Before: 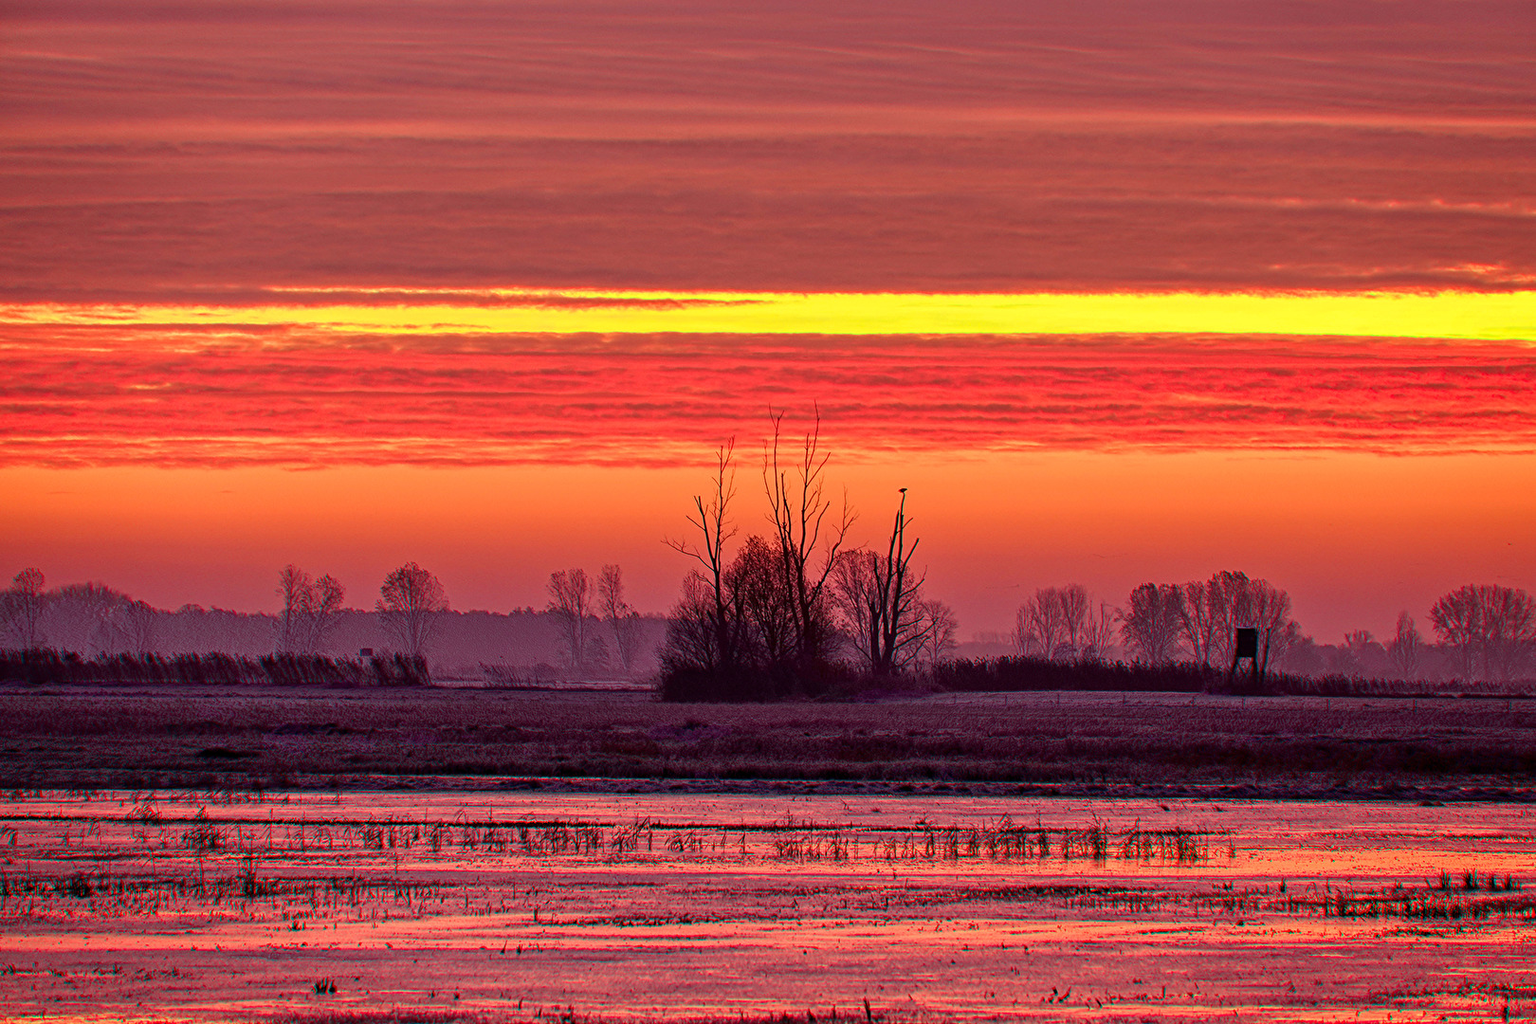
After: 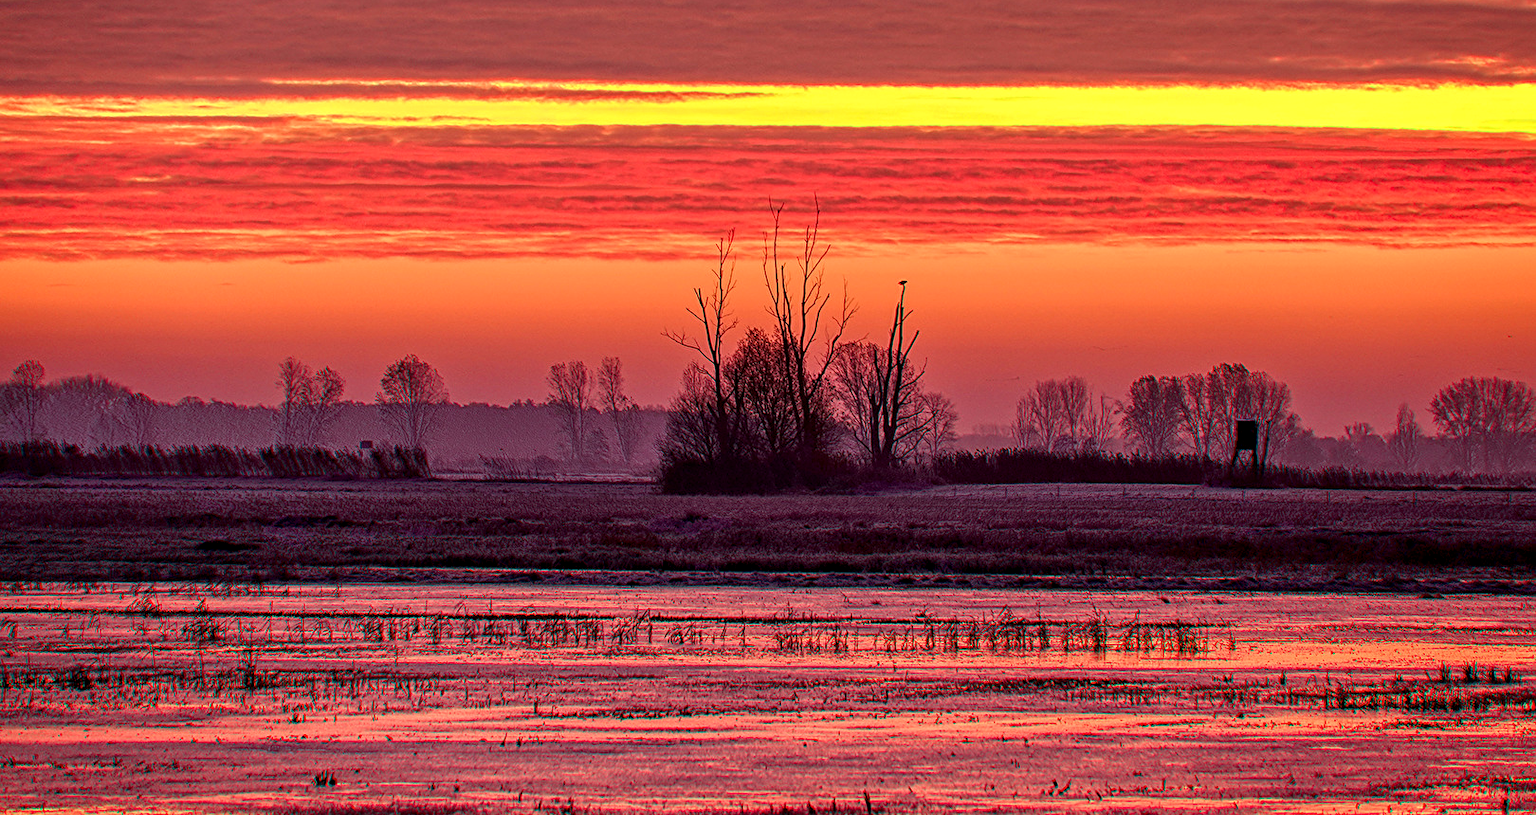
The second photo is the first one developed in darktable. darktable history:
local contrast: on, module defaults
crop and rotate: top 20.34%
sharpen: amount 0.206
